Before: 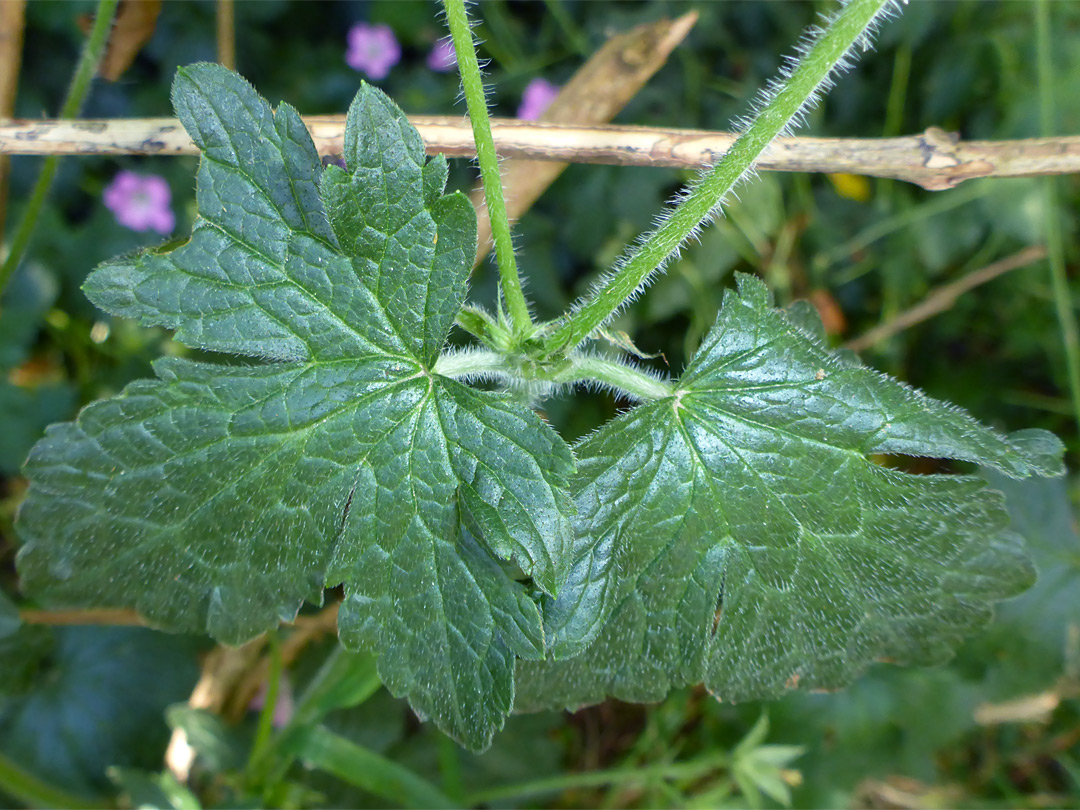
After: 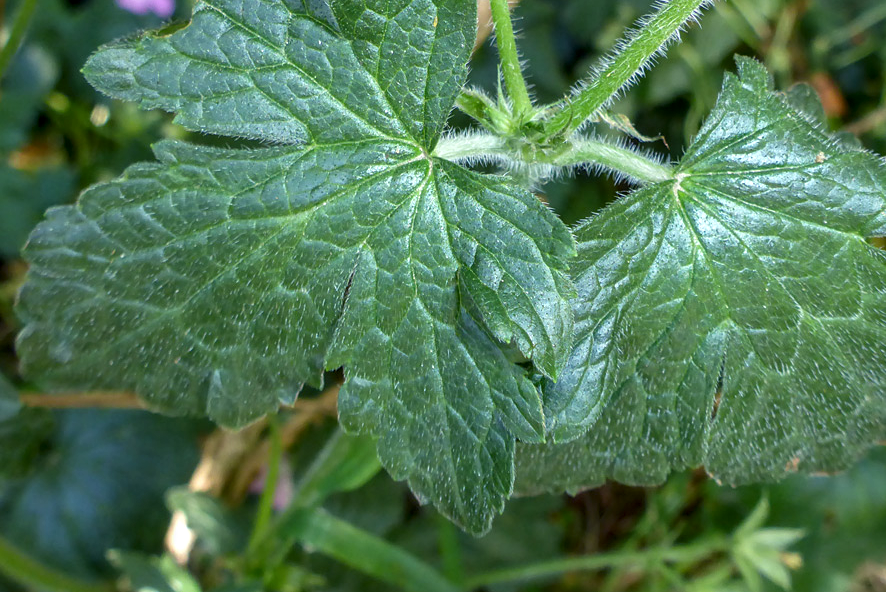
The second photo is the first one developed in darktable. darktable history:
local contrast: highlights 30%, detail 130%
crop: top 26.908%, right 17.939%
